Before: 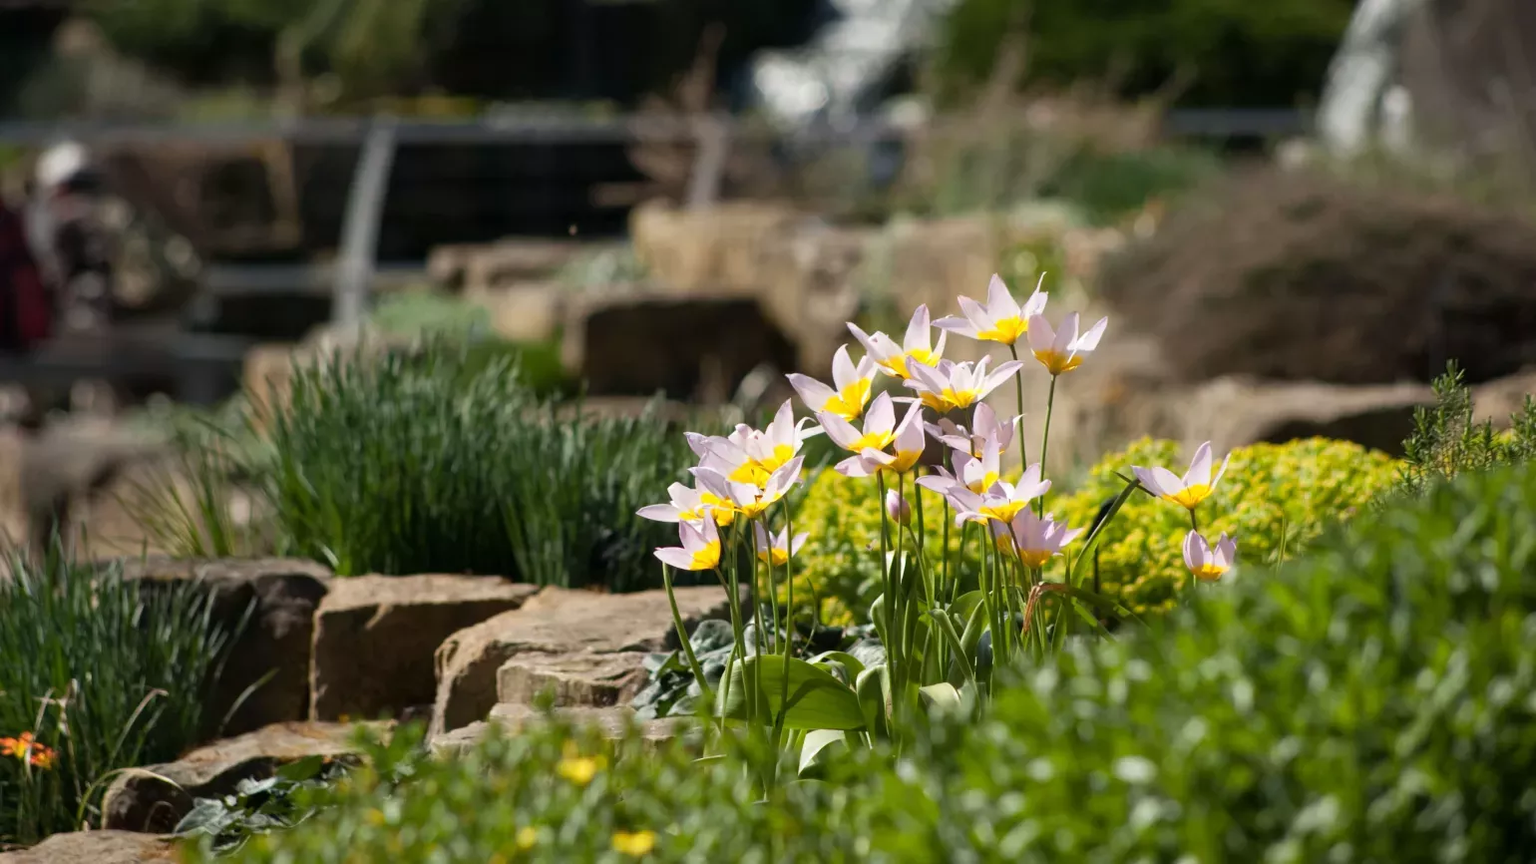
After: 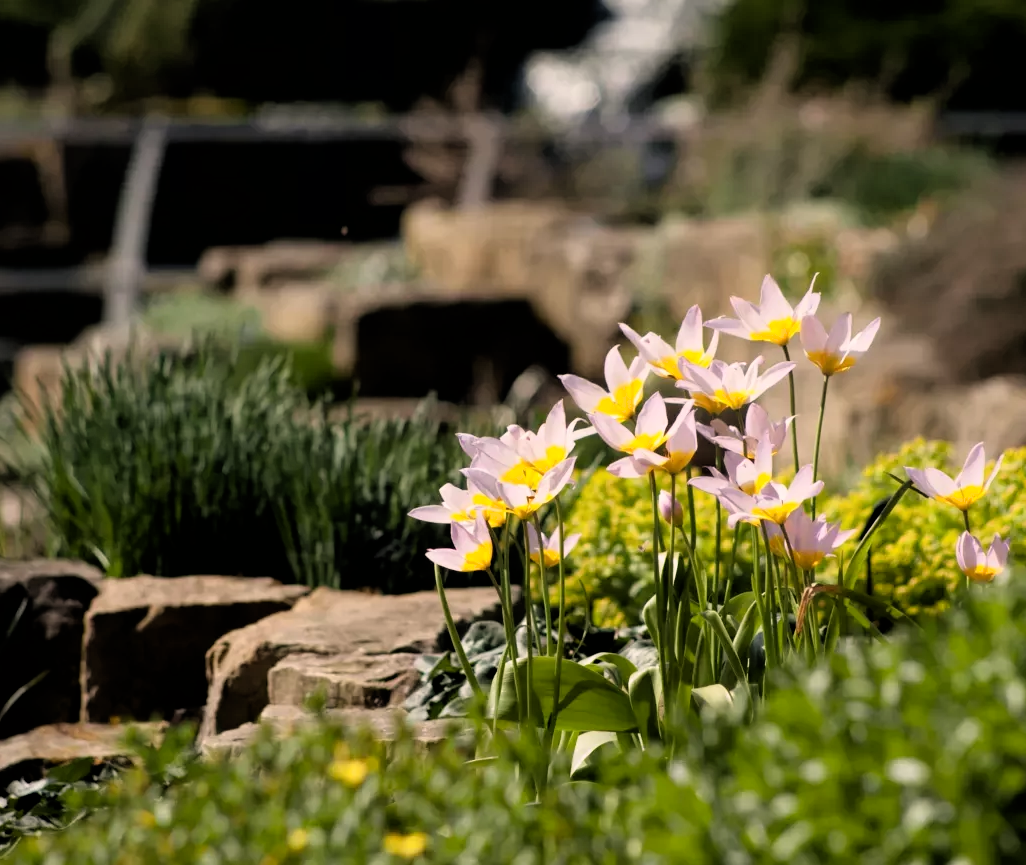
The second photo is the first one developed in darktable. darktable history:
crop and rotate: left 15.055%, right 18.278%
filmic rgb: black relative exposure -4.93 EV, white relative exposure 2.84 EV, hardness 3.72
color correction: highlights a* 5.81, highlights b* 4.84
